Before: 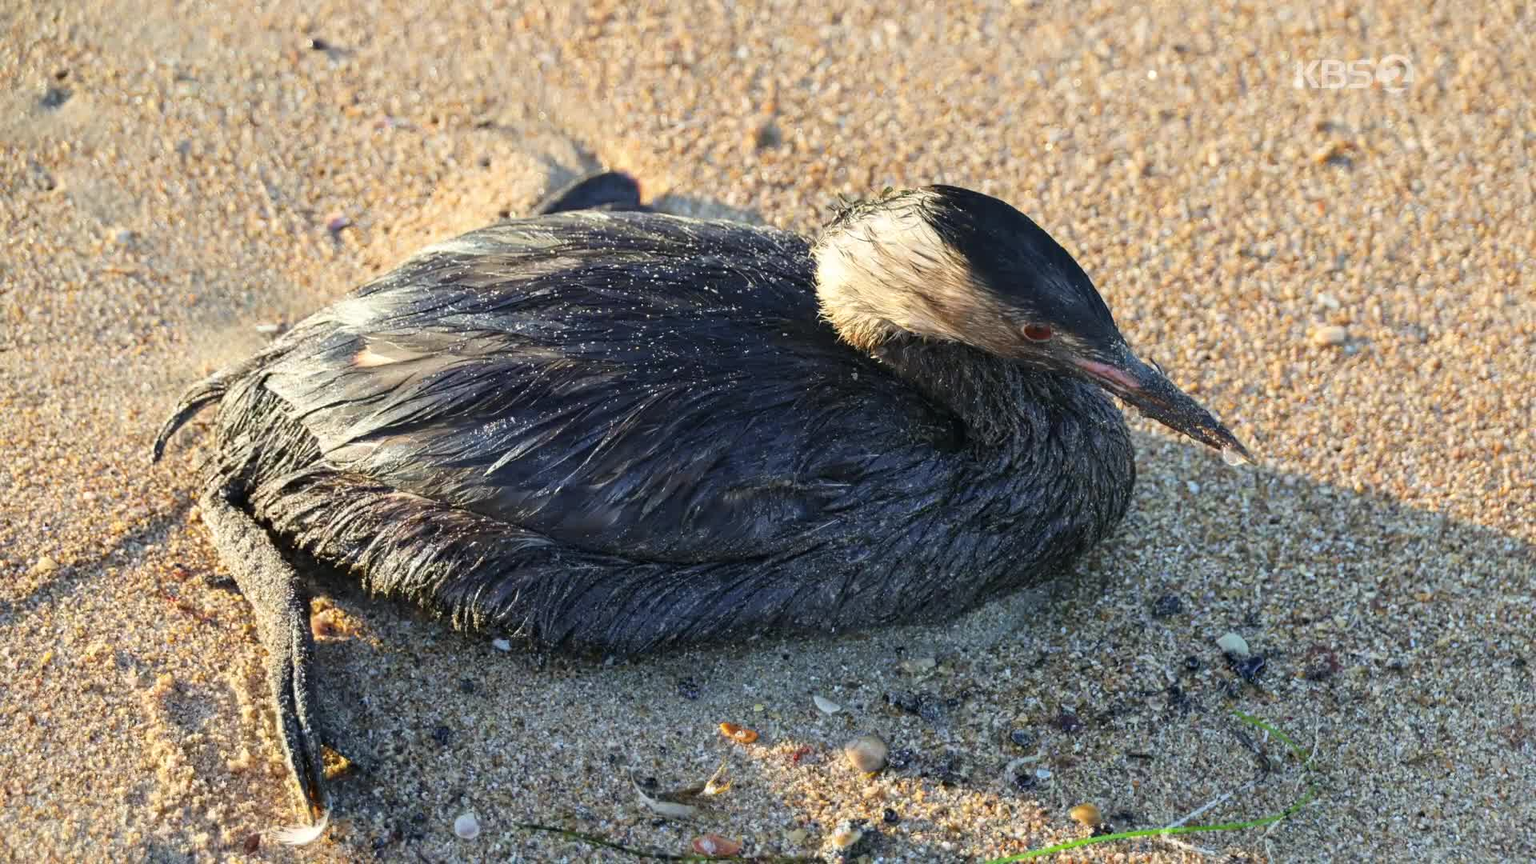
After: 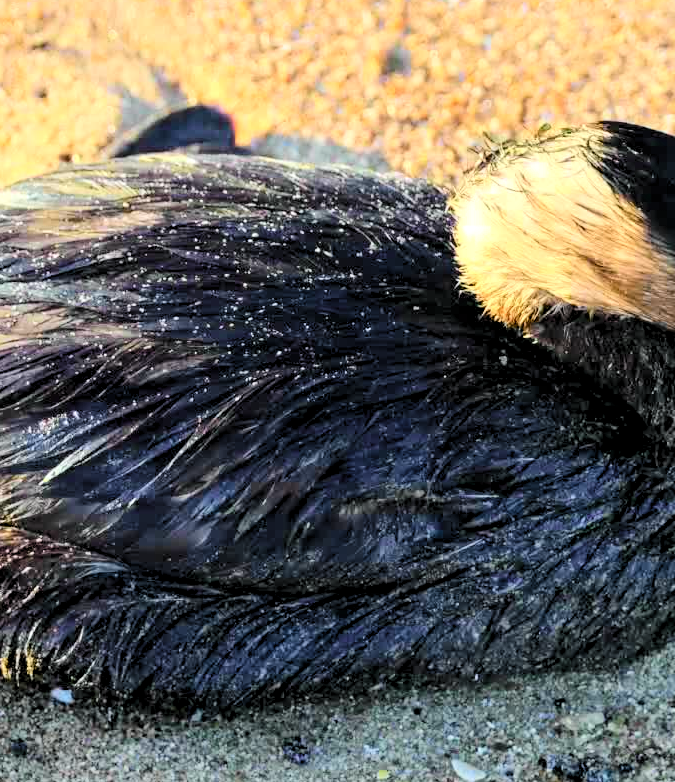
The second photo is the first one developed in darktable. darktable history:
levels: levels [0.073, 0.497, 0.972]
crop and rotate: left 29.476%, top 10.214%, right 35.32%, bottom 17.333%
tone curve: curves: ch0 [(0, 0.014) (0.12, 0.096) (0.386, 0.49) (0.54, 0.684) (0.751, 0.855) (0.89, 0.943) (0.998, 0.989)]; ch1 [(0, 0) (0.133, 0.099) (0.437, 0.41) (0.5, 0.5) (0.517, 0.536) (0.548, 0.575) (0.582, 0.639) (0.627, 0.692) (0.836, 0.868) (1, 1)]; ch2 [(0, 0) (0.374, 0.341) (0.456, 0.443) (0.478, 0.49) (0.501, 0.5) (0.528, 0.538) (0.55, 0.6) (0.572, 0.633) (0.702, 0.775) (1, 1)], color space Lab, independent channels, preserve colors none
